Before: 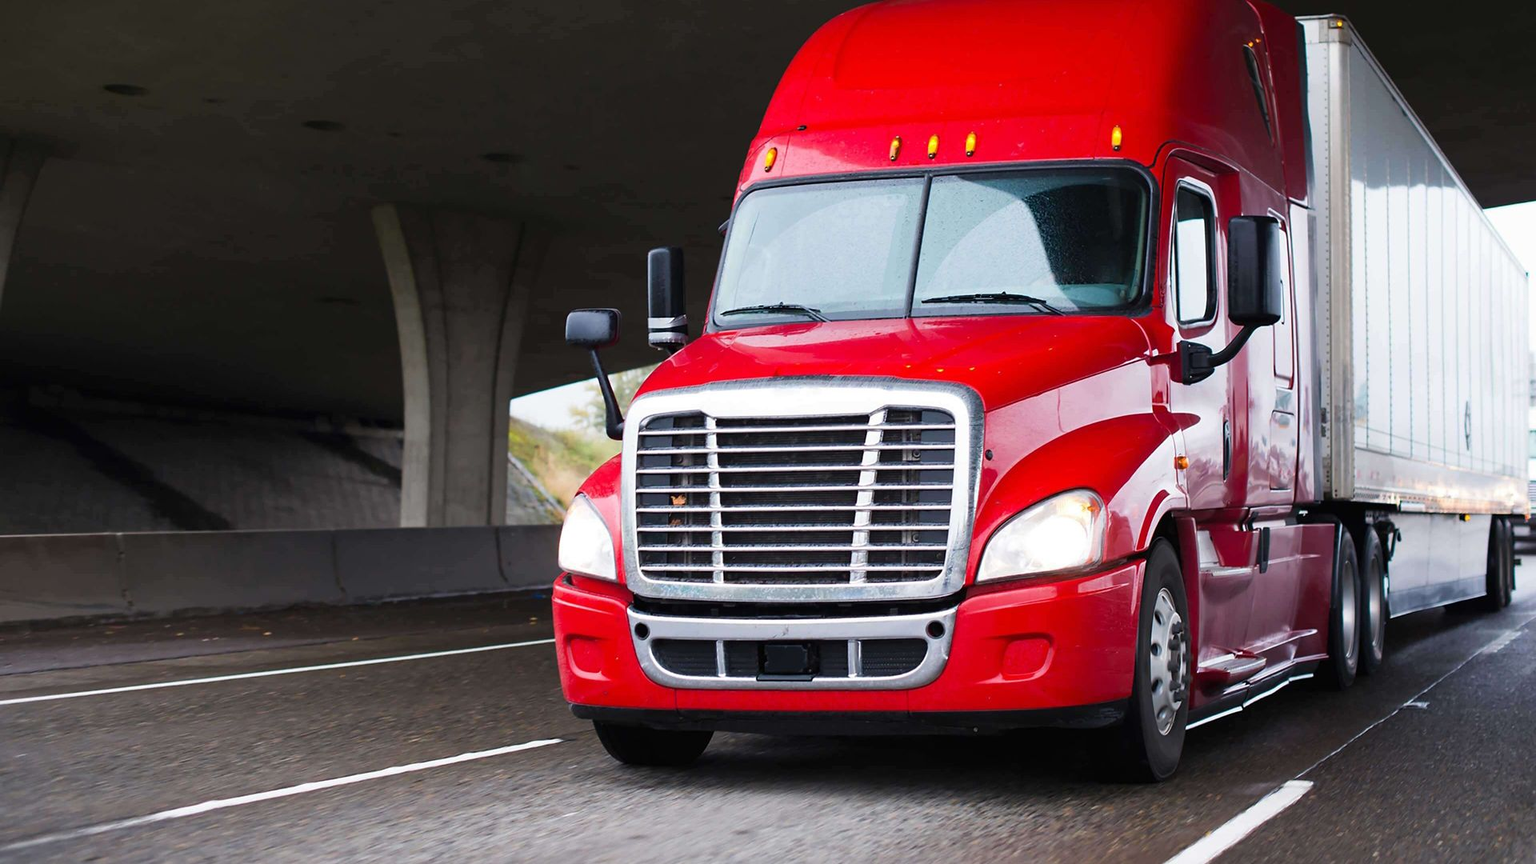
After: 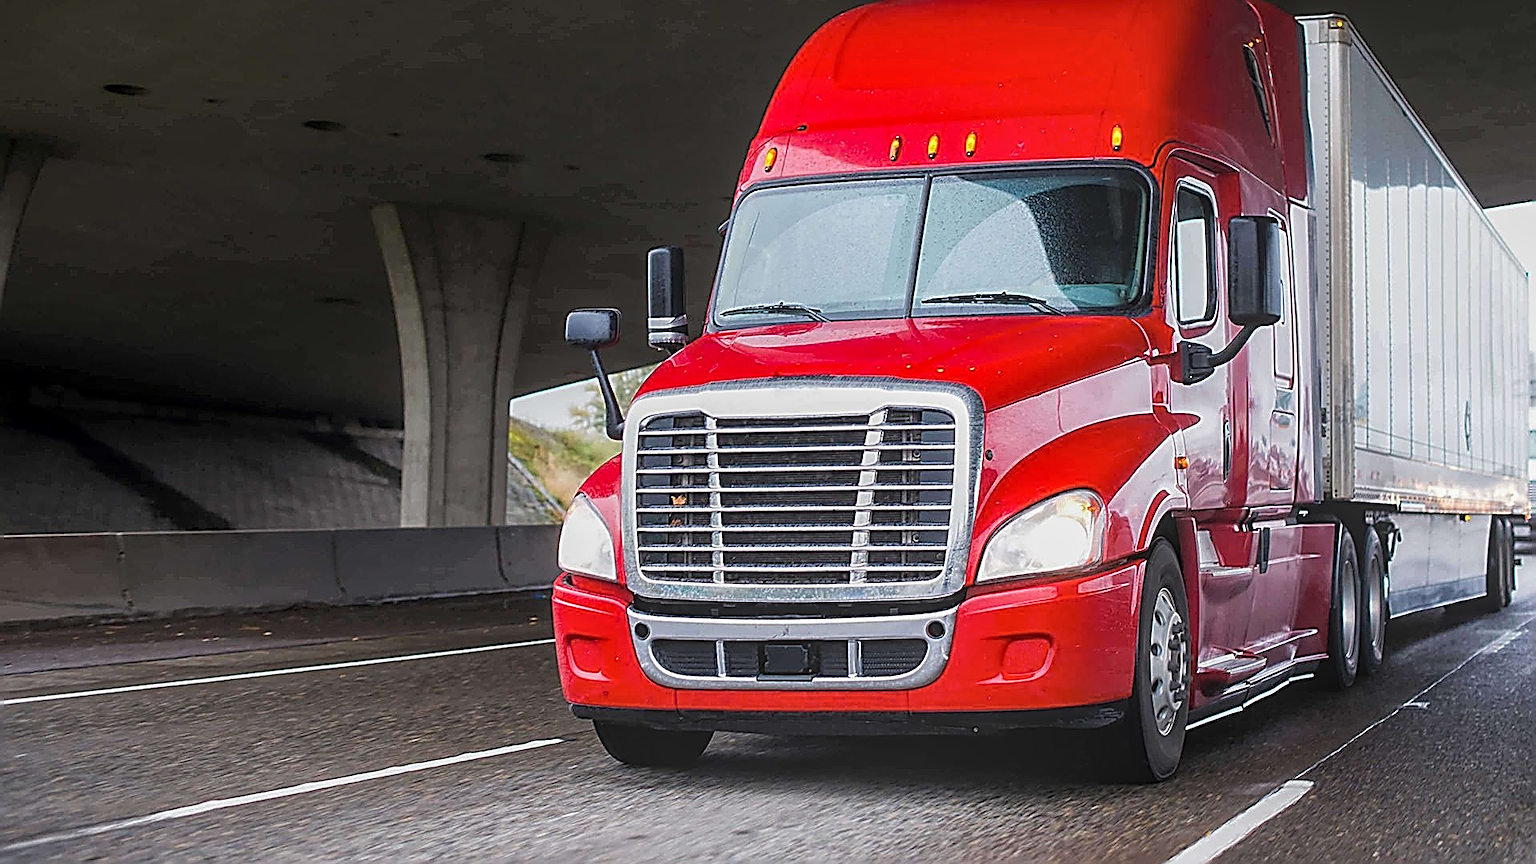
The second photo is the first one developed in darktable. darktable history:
sharpen: amount 2
local contrast: highlights 66%, shadows 33%, detail 166%, midtone range 0.2
